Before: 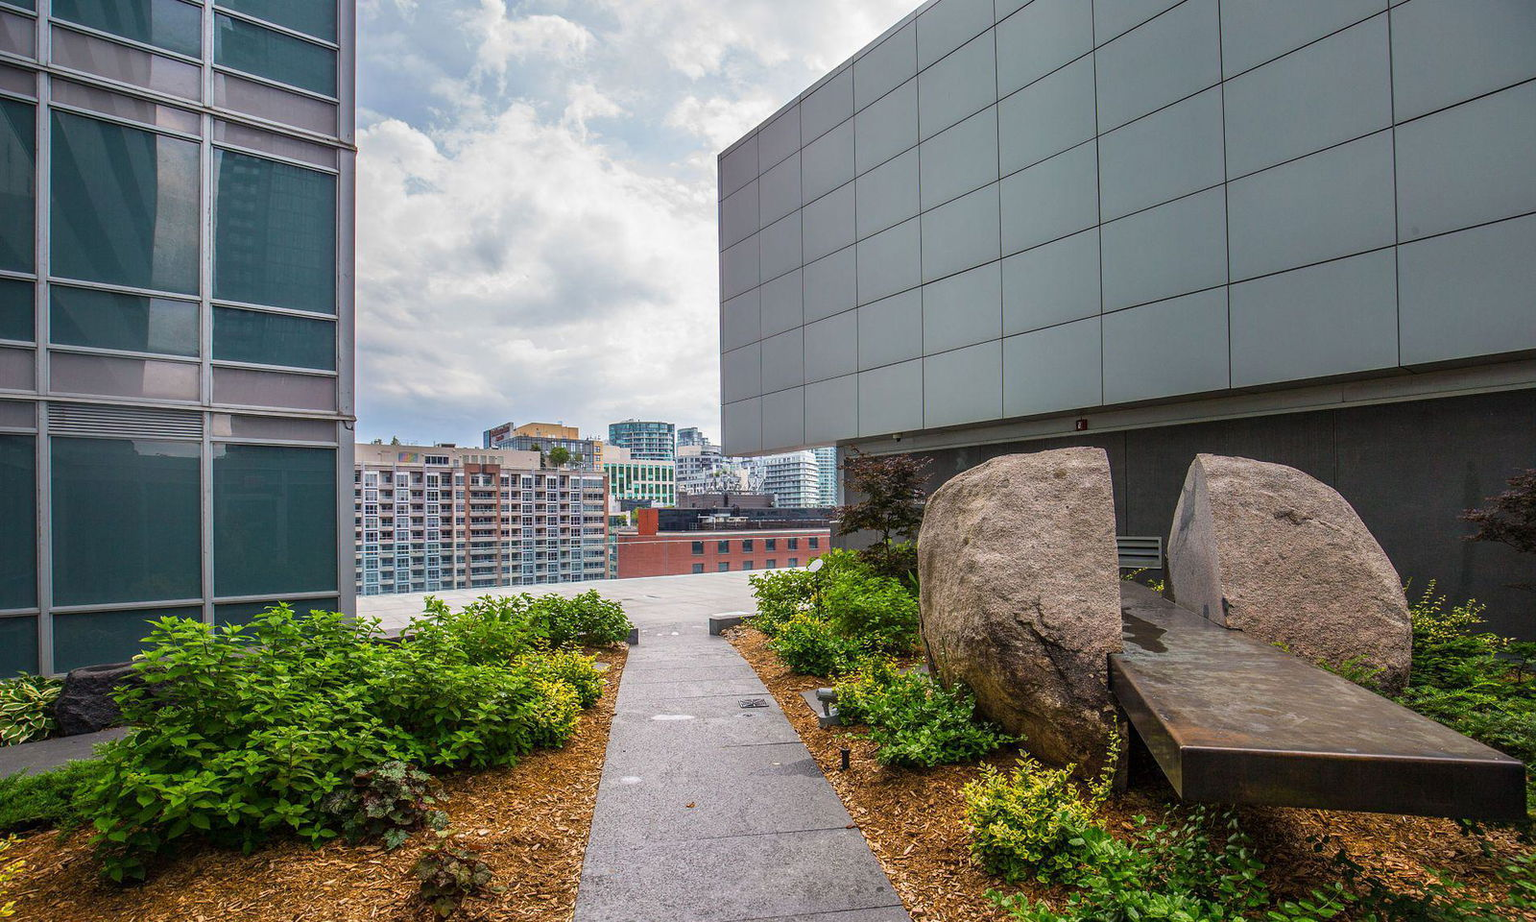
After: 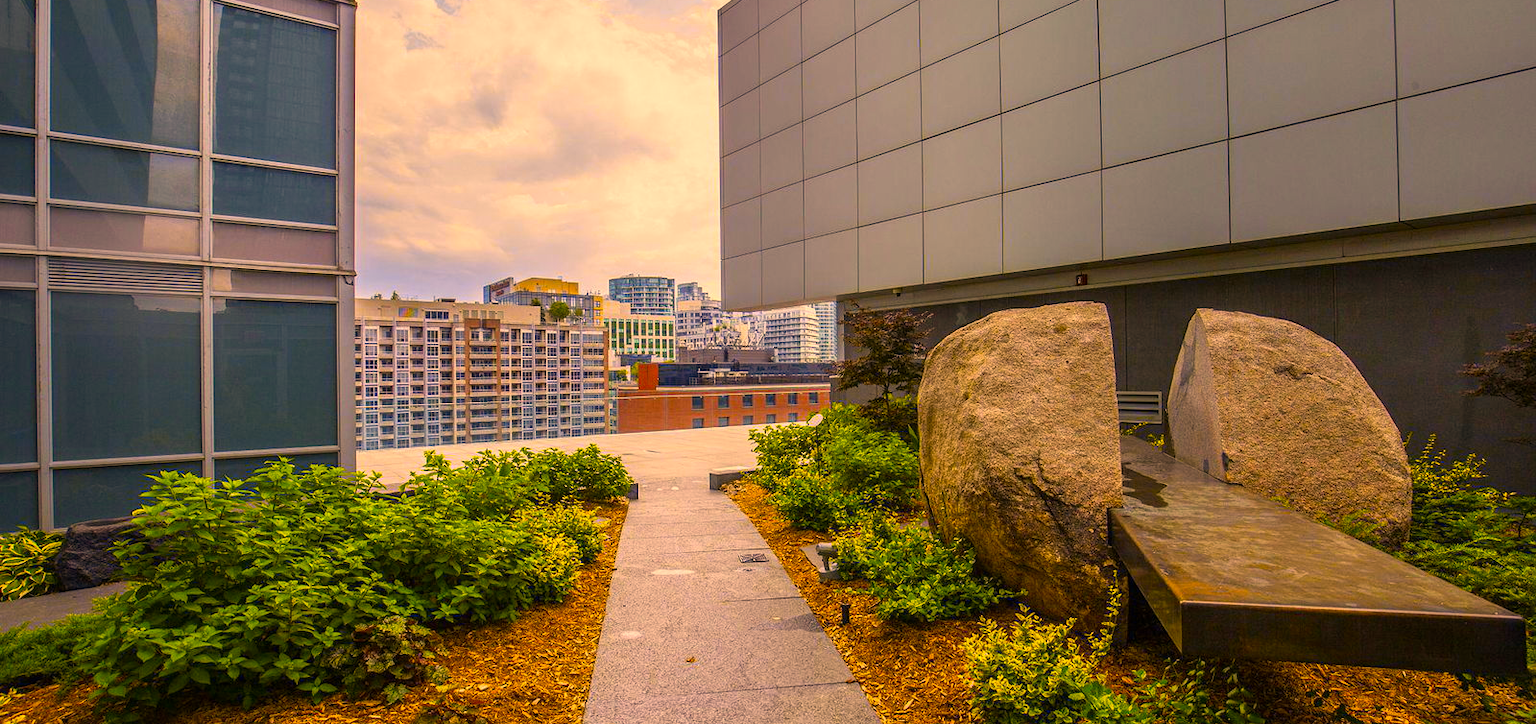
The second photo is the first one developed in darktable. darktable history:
crop and rotate: top 15.774%, bottom 5.506%
color contrast: green-magenta contrast 1.12, blue-yellow contrast 1.95, unbound 0
color correction: highlights a* 17.88, highlights b* 18.79
